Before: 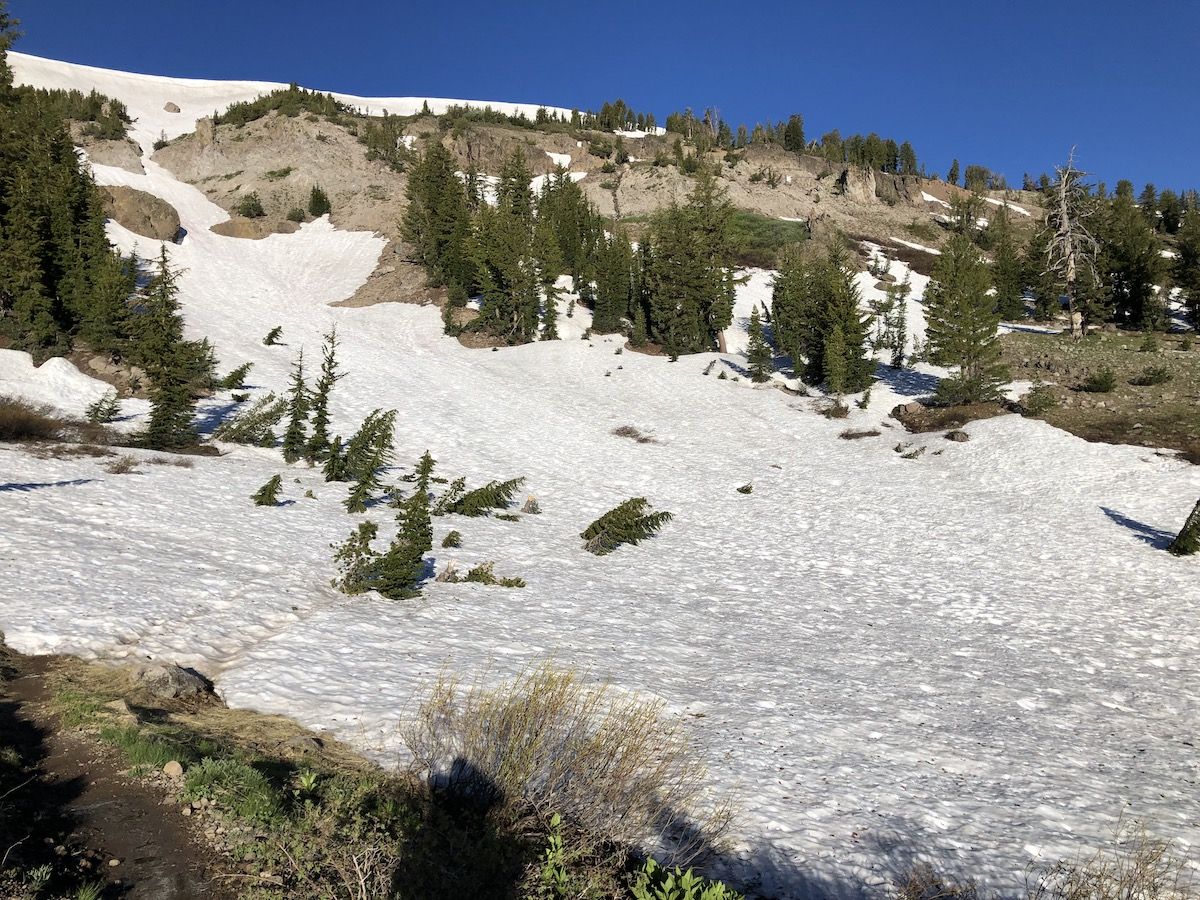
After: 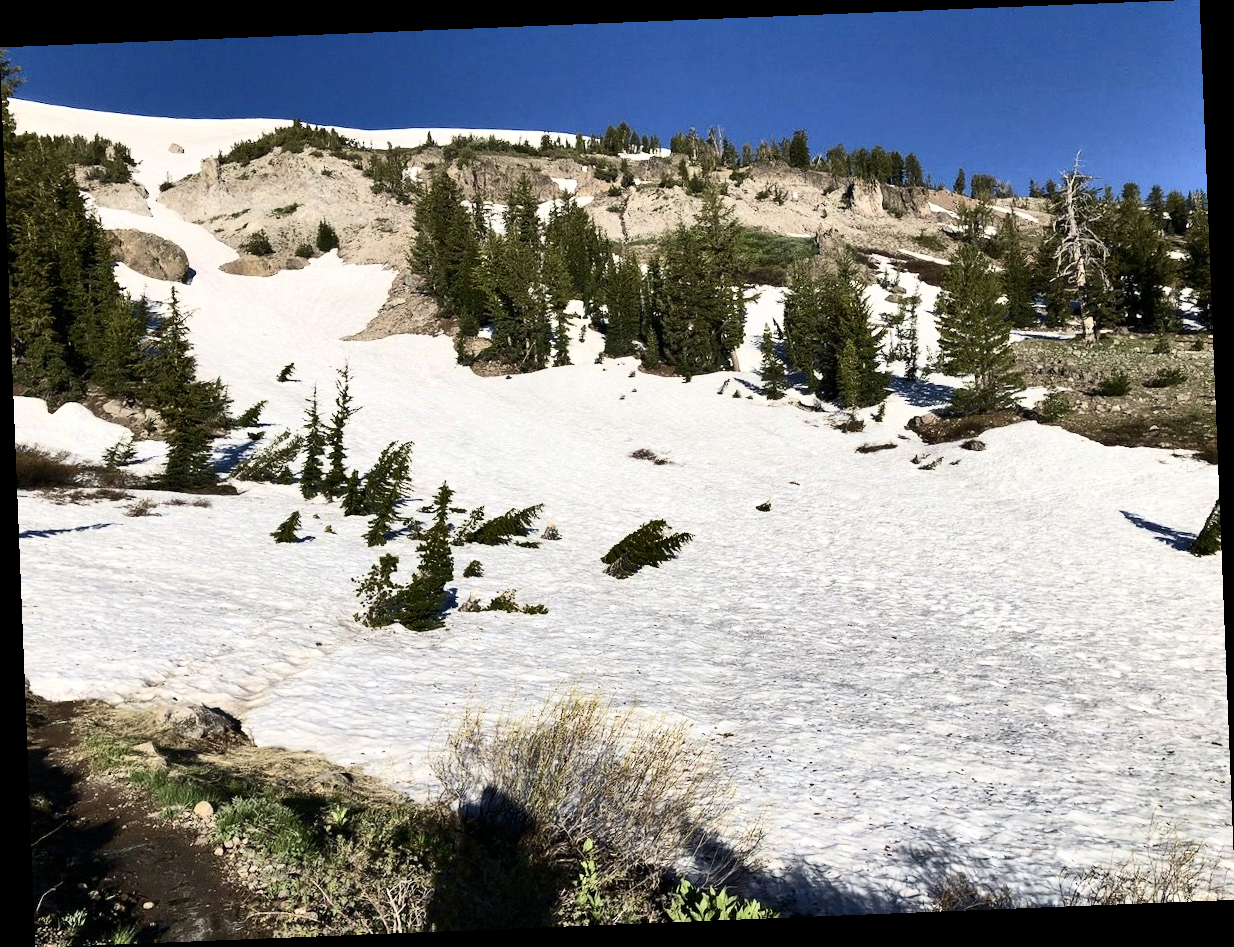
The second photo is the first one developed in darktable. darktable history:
shadows and highlights: shadows 40, highlights -54, highlights color adjustment 46%, low approximation 0.01, soften with gaussian
tone equalizer: on, module defaults
rotate and perspective: rotation -2.29°, automatic cropping off
contrast brightness saturation: contrast 0.39, brightness 0.1
